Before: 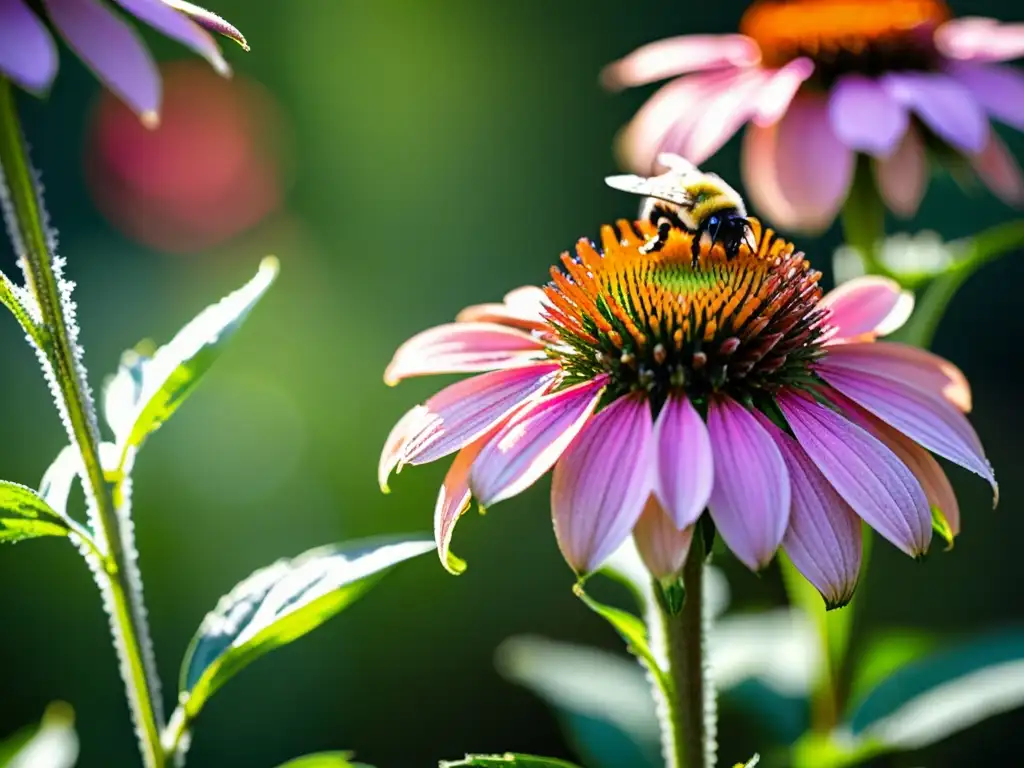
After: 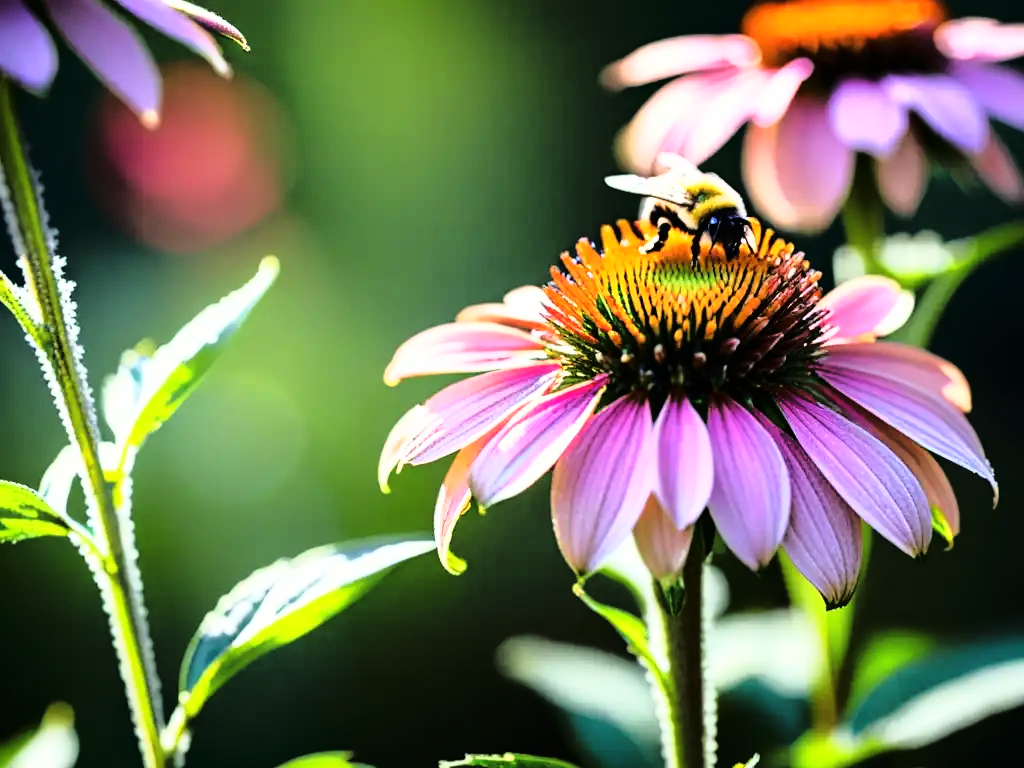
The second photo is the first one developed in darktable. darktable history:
tone curve: curves: ch0 [(0, 0) (0.224, 0.12) (0.375, 0.296) (0.528, 0.472) (0.681, 0.634) (0.8, 0.766) (0.873, 0.877) (1, 1)], color space Lab, linked channels, preserve colors none
base curve: curves: ch0 [(0, 0) (0.028, 0.03) (0.121, 0.232) (0.46, 0.748) (0.859, 0.968) (1, 1)]
